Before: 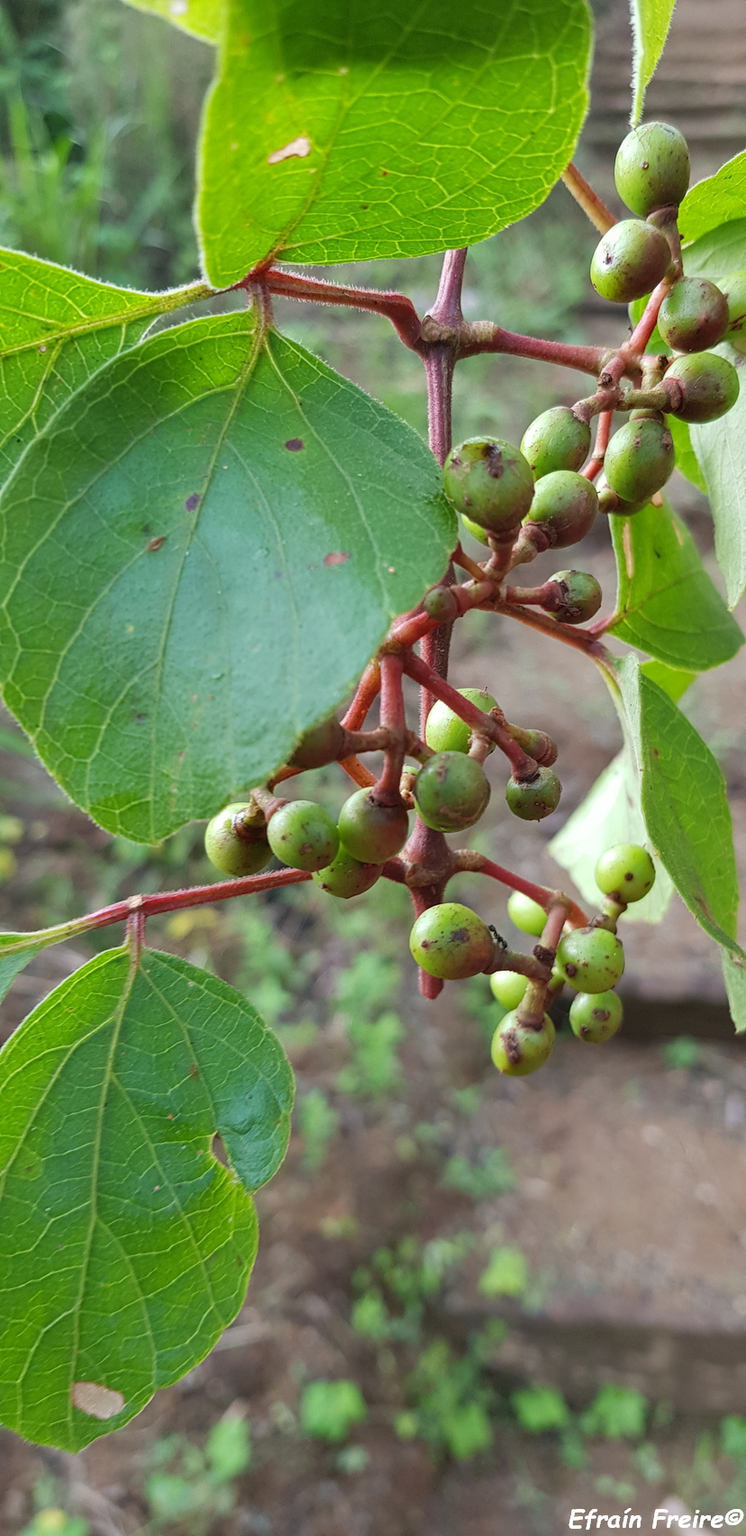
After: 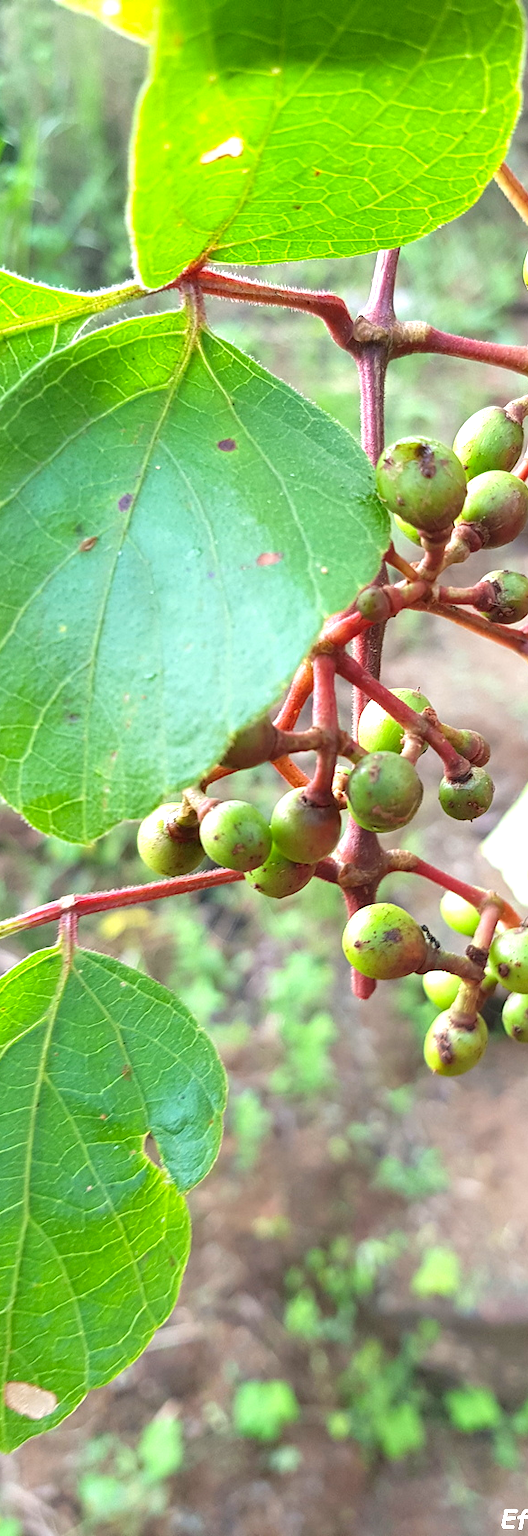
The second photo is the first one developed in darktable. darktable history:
exposure: exposure 1 EV, compensate highlight preservation false
crop and rotate: left 9.061%, right 20.142%
contrast brightness saturation: contrast 0.04, saturation 0.07
